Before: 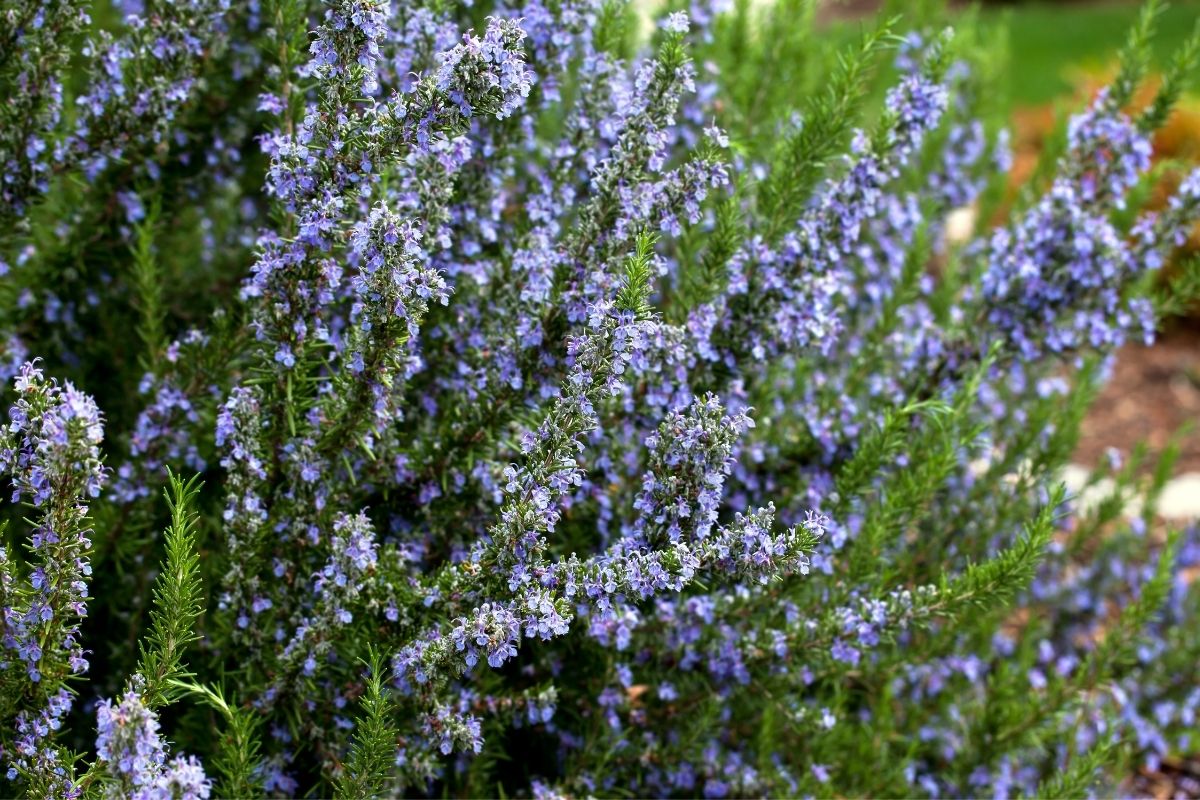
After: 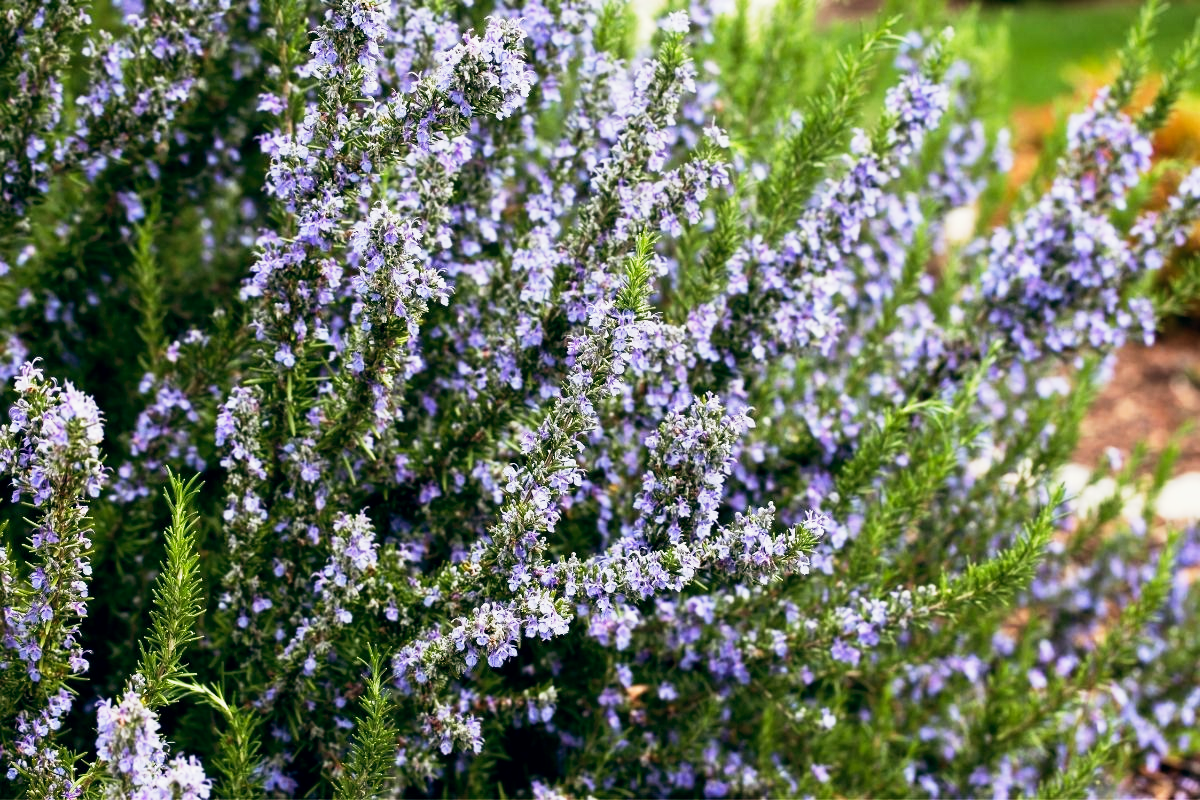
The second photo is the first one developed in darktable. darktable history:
tone equalizer: -8 EV -0.417 EV, -7 EV -0.389 EV, -6 EV -0.333 EV, -5 EV -0.222 EV, -3 EV 0.222 EV, -2 EV 0.333 EV, -1 EV 0.389 EV, +0 EV 0.417 EV, edges refinement/feathering 500, mask exposure compensation -1.57 EV, preserve details no
base curve: curves: ch0 [(0, 0) (0.088, 0.125) (0.176, 0.251) (0.354, 0.501) (0.613, 0.749) (1, 0.877)], preserve colors none
color balance: lift [0.998, 0.998, 1.001, 1.002], gamma [0.995, 1.025, 0.992, 0.975], gain [0.995, 1.02, 0.997, 0.98]
